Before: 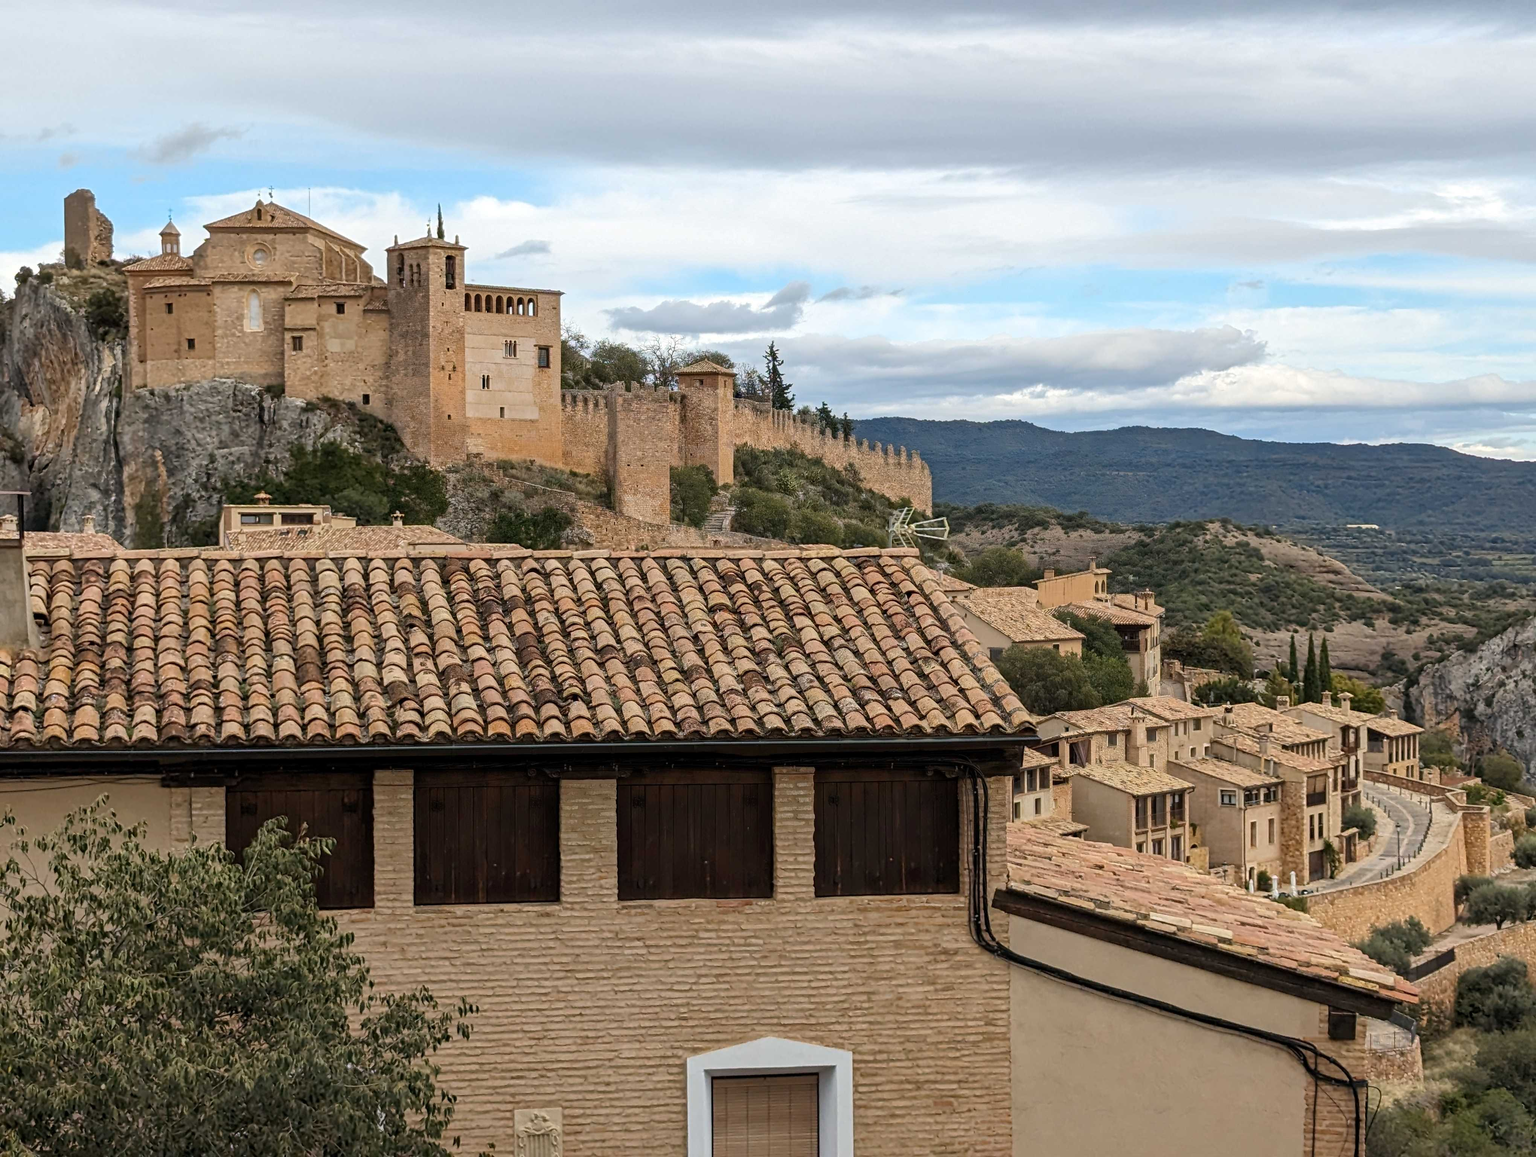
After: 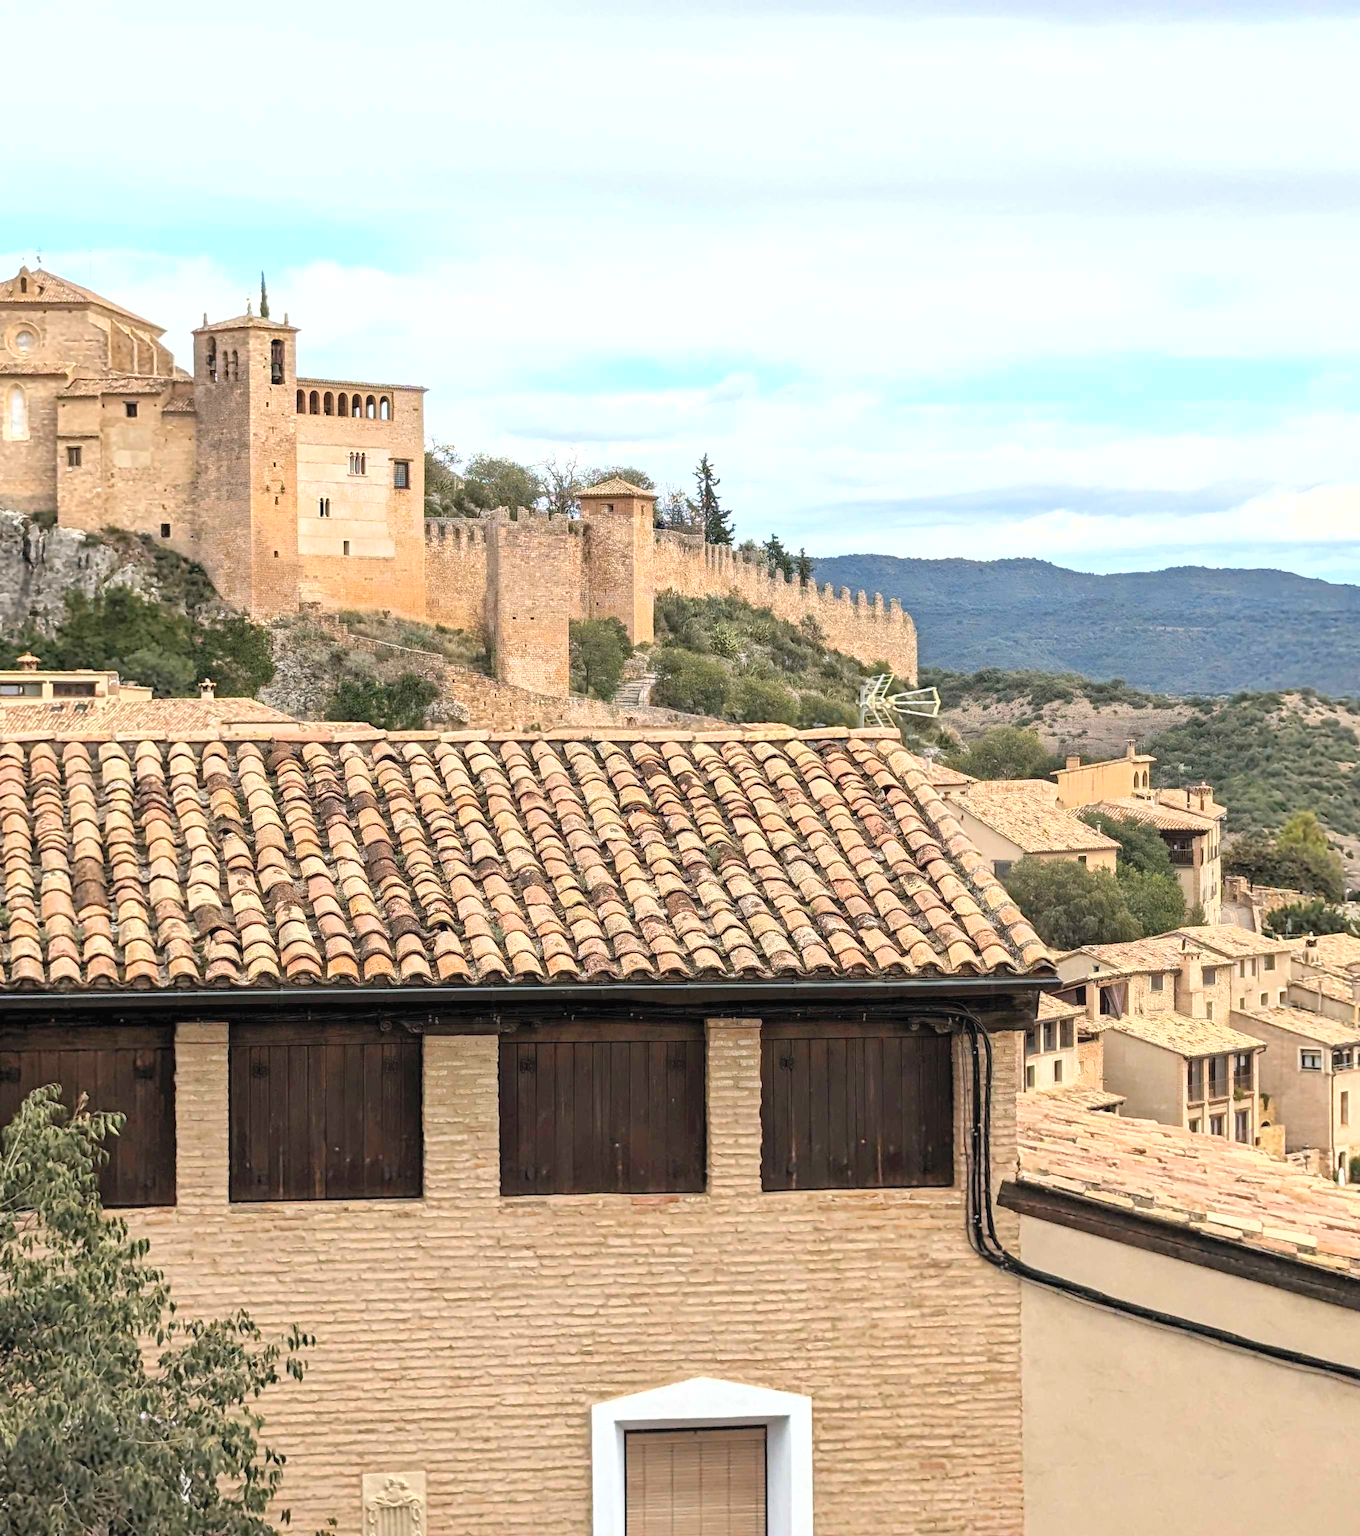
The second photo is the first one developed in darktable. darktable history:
fill light: on, module defaults
exposure: black level correction 0, exposure 0.9 EV, compensate highlight preservation false
contrast brightness saturation: brightness 0.15
crop and rotate: left 15.754%, right 17.579%
